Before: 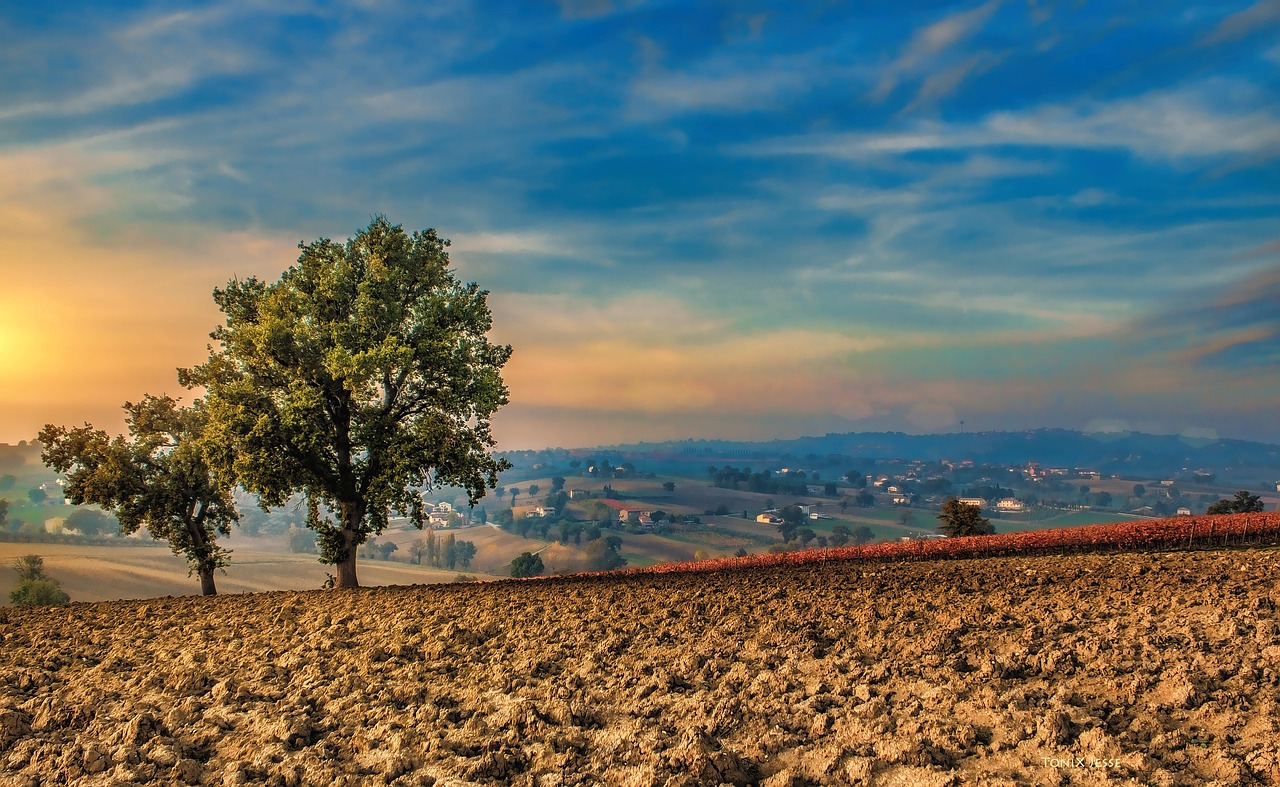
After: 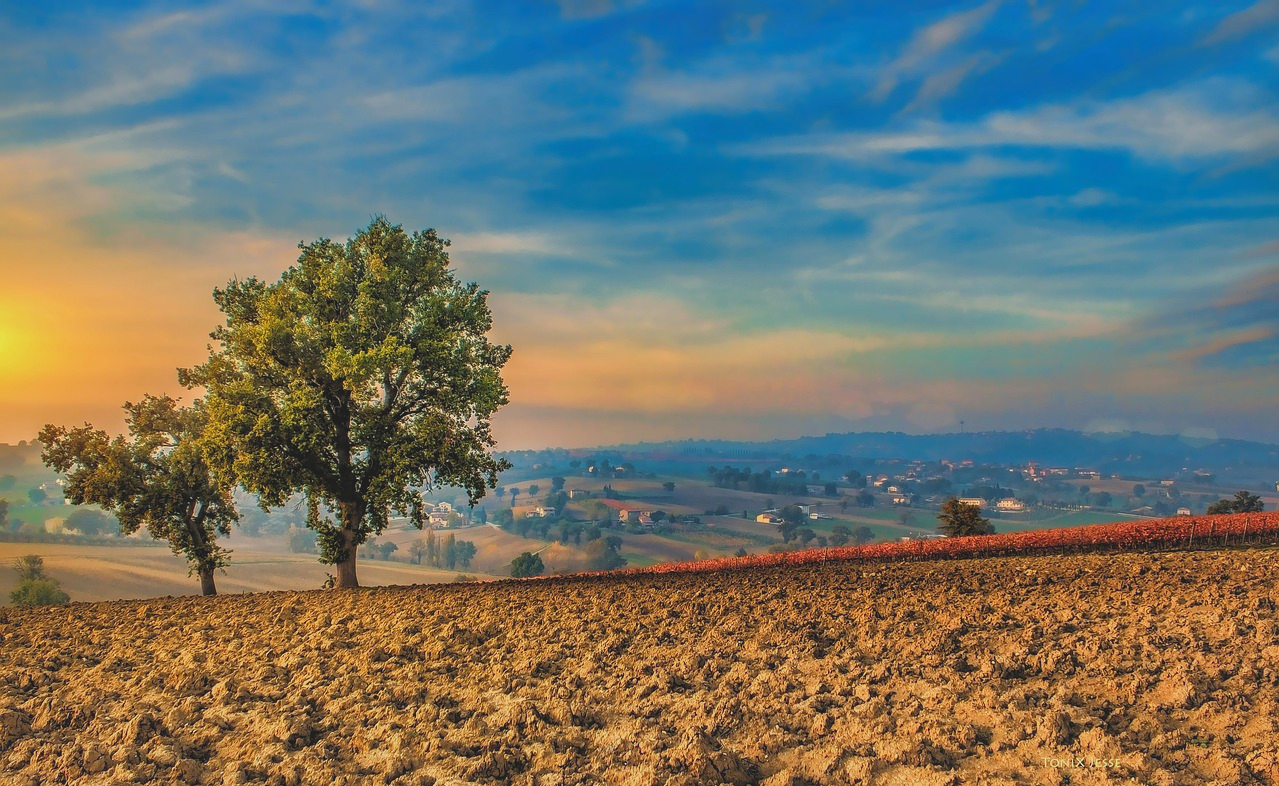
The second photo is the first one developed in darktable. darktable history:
shadows and highlights: on, module defaults
contrast brightness saturation: contrast -0.1, brightness 0.05, saturation 0.08
